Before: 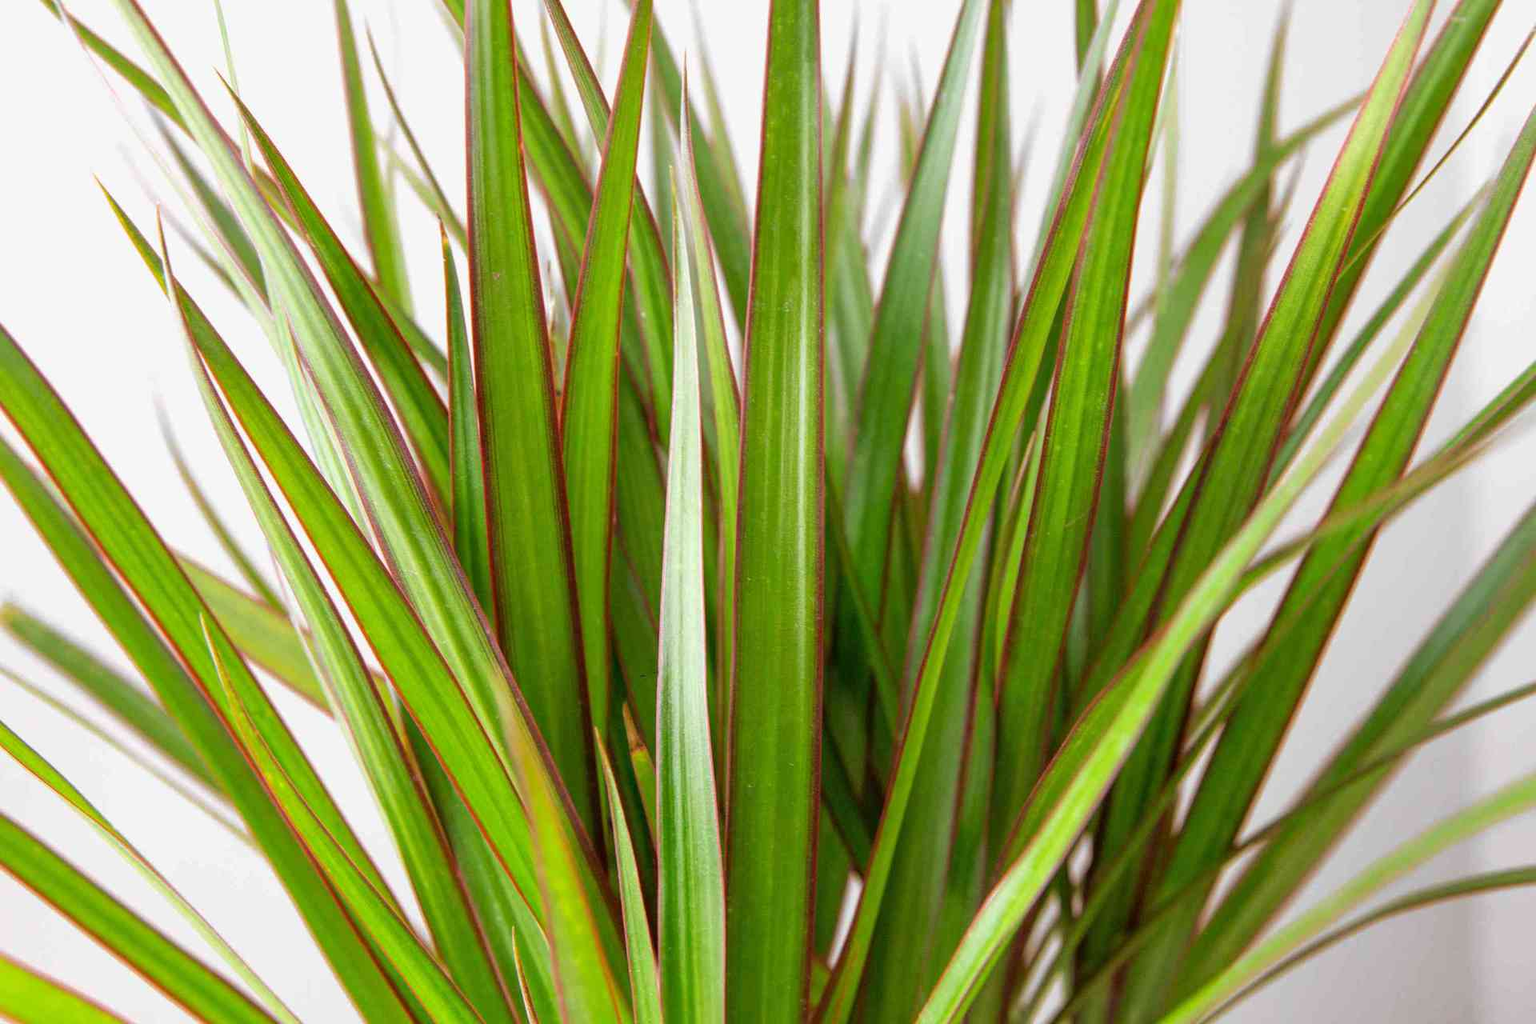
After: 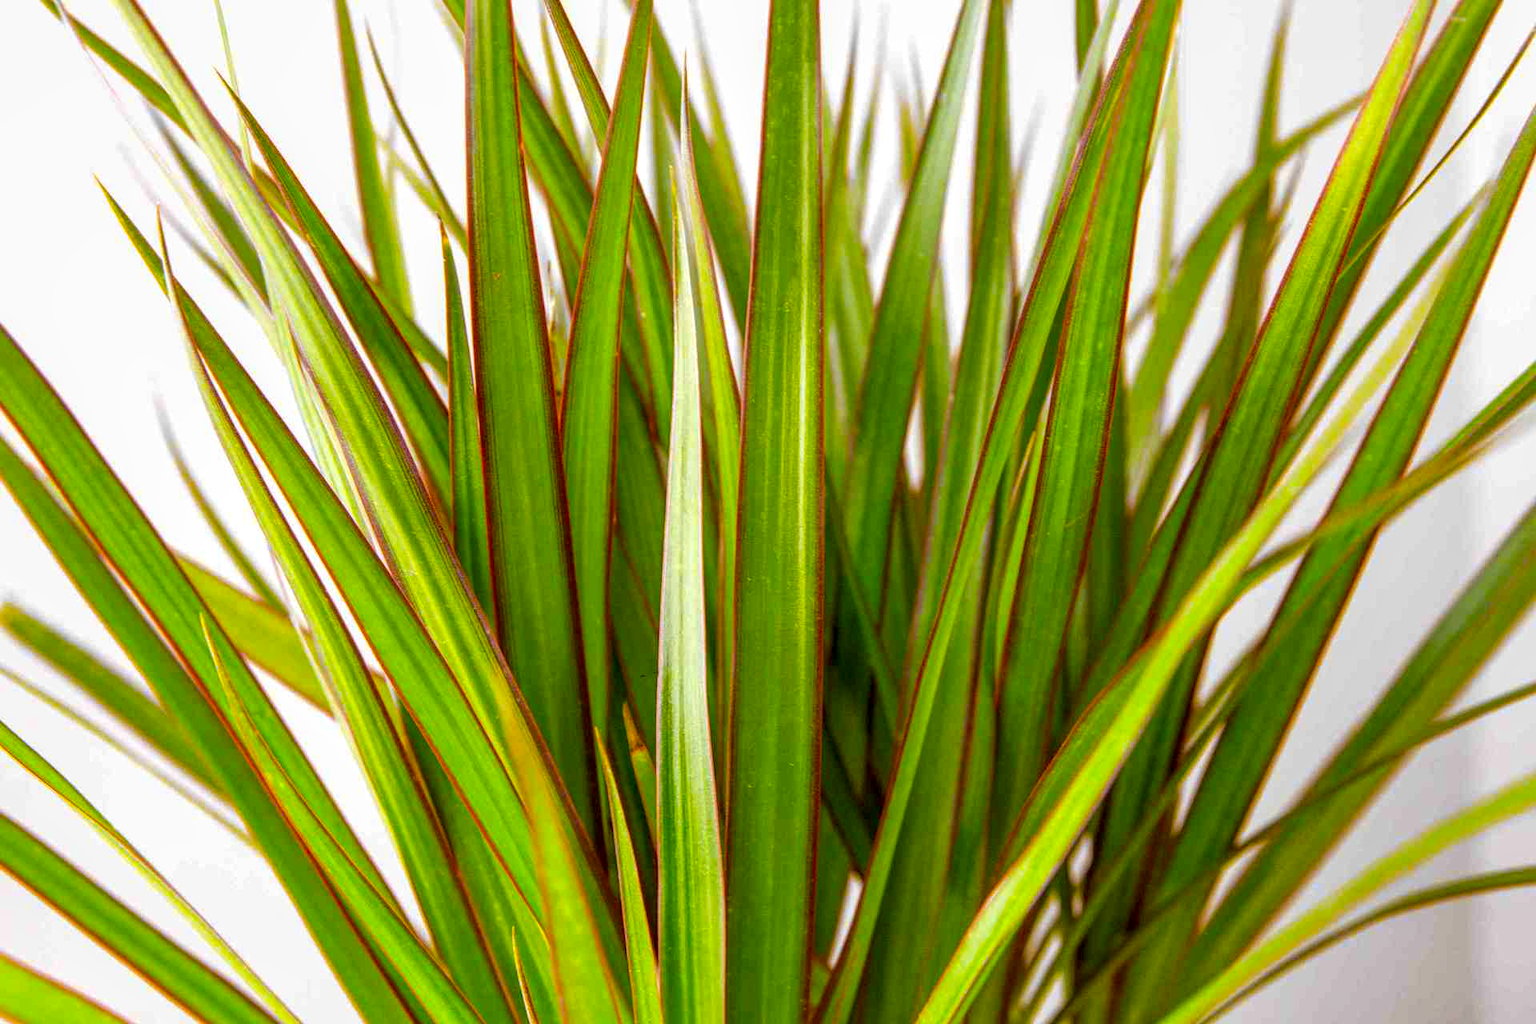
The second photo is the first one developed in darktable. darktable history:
color contrast: green-magenta contrast 1.12, blue-yellow contrast 1.95, unbound 0
local contrast: detail 130%
